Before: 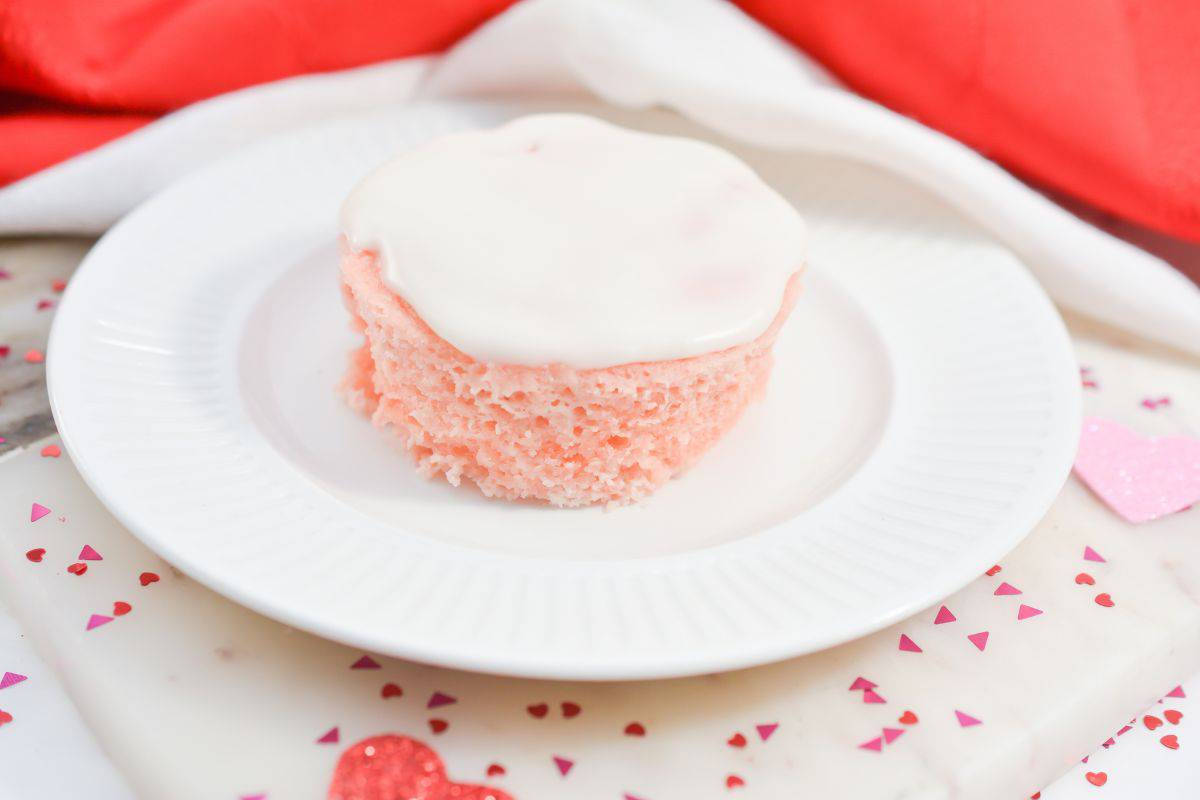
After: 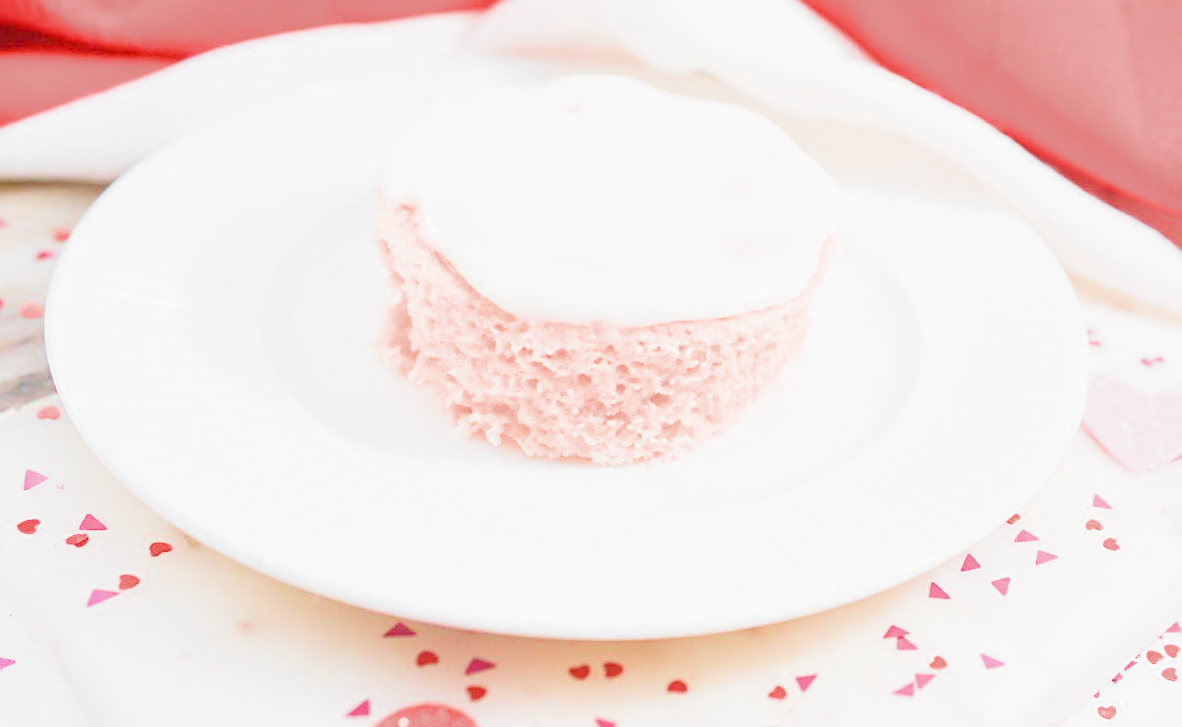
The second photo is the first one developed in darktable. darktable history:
filmic rgb: middle gray luminance 4.29%, black relative exposure -13 EV, white relative exposure 5 EV, threshold 6 EV, target black luminance 0%, hardness 5.19, latitude 59.69%, contrast 0.767, highlights saturation mix 5%, shadows ↔ highlights balance 25.95%, add noise in highlights 0, color science v3 (2019), use custom middle-gray values true, iterations of high-quality reconstruction 0, contrast in highlights soft, enable highlight reconstruction true
rotate and perspective: rotation -0.013°, lens shift (vertical) -0.027, lens shift (horizontal) 0.178, crop left 0.016, crop right 0.989, crop top 0.082, crop bottom 0.918
sharpen: on, module defaults
